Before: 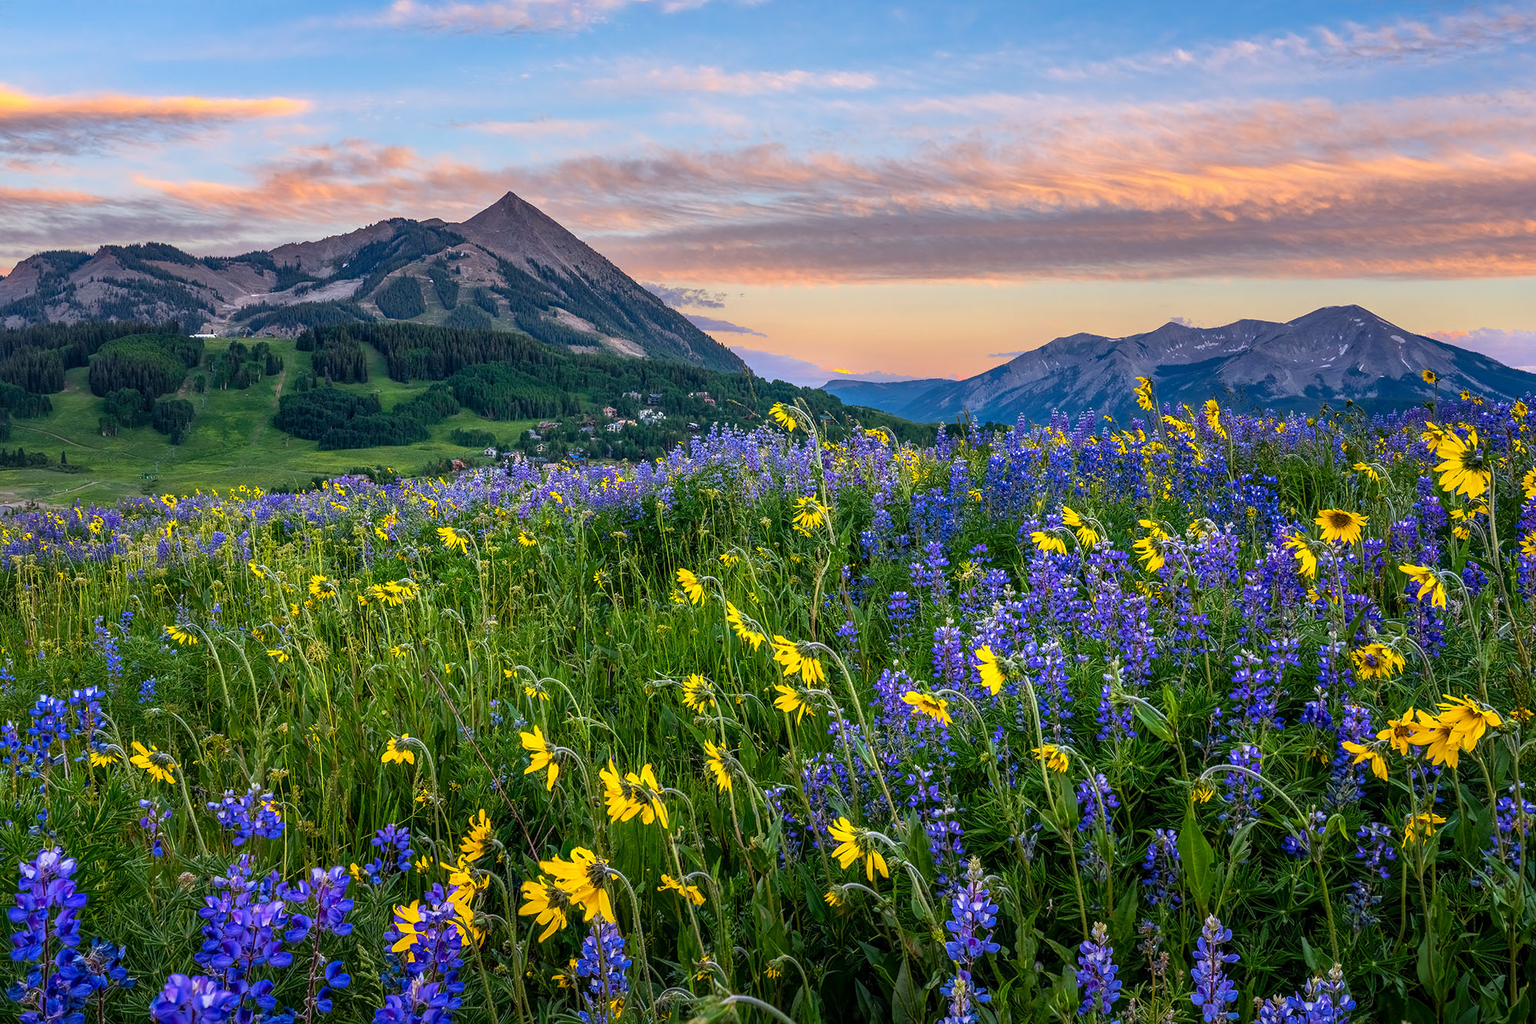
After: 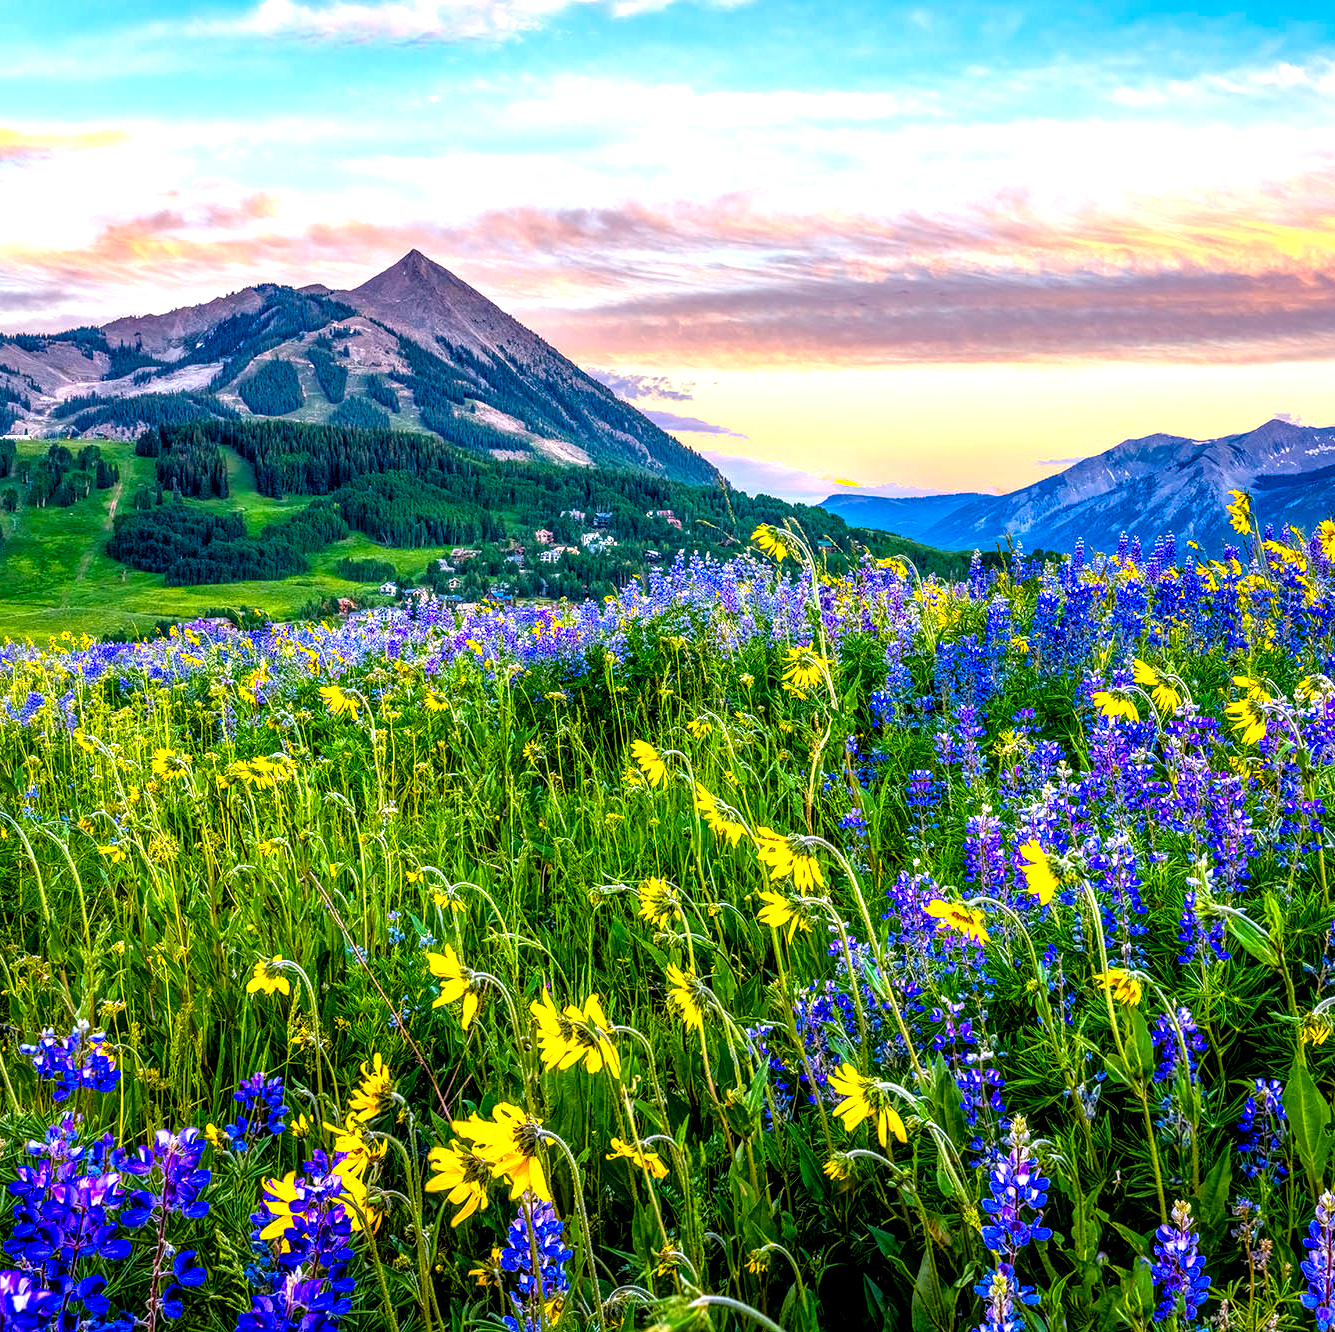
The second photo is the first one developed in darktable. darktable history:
local contrast: detail 140%
exposure: black level correction 0.001, compensate exposure bias true, compensate highlight preservation false
crop and rotate: left 12.525%, right 20.691%
levels: levels [0, 0.374, 0.749]
color balance rgb: linear chroma grading › global chroma 9.756%, perceptual saturation grading › global saturation 34.709%, perceptual saturation grading › highlights -29.995%, perceptual saturation grading › shadows 35.497%
